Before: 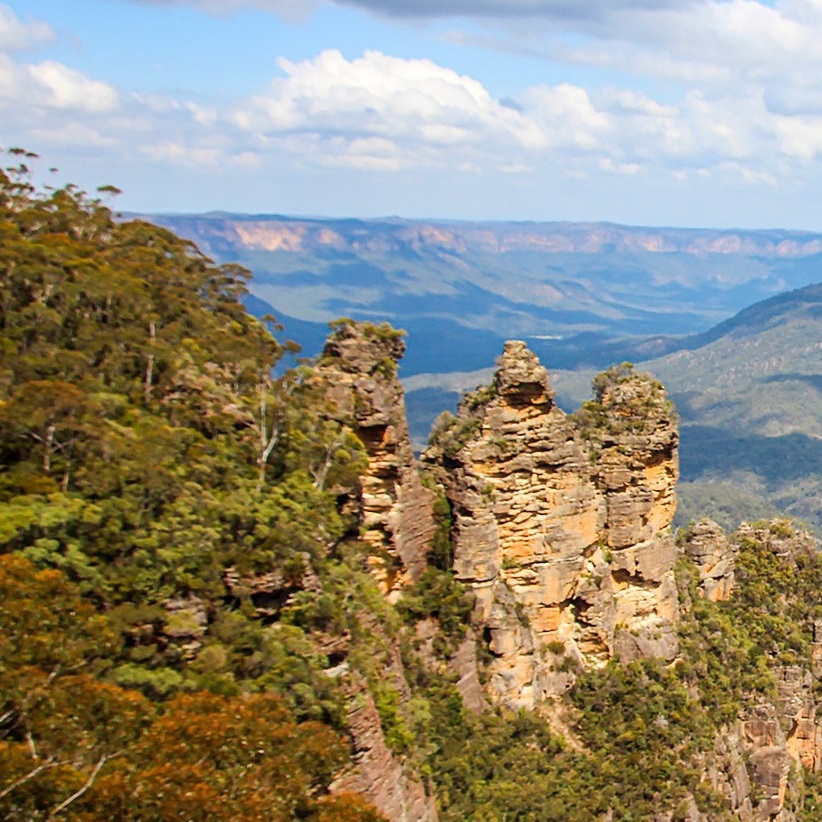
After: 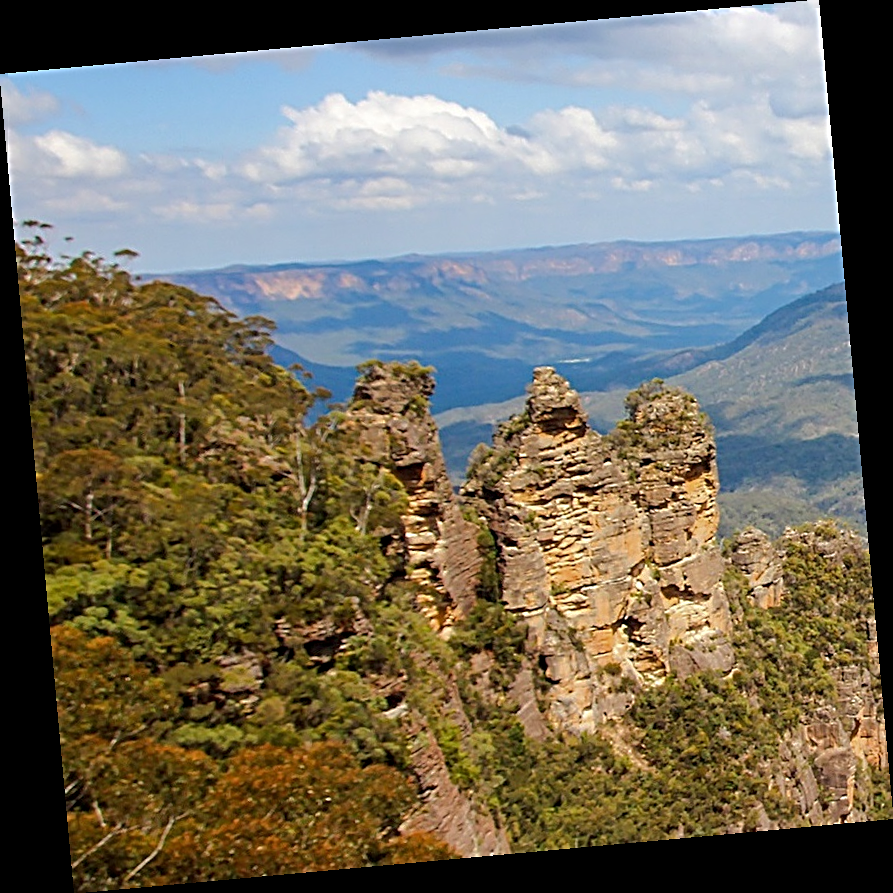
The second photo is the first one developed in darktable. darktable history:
rotate and perspective: rotation -5.2°, automatic cropping off
rgb curve: curves: ch0 [(0, 0) (0.175, 0.154) (0.785, 0.663) (1, 1)]
sharpen: radius 3.119
